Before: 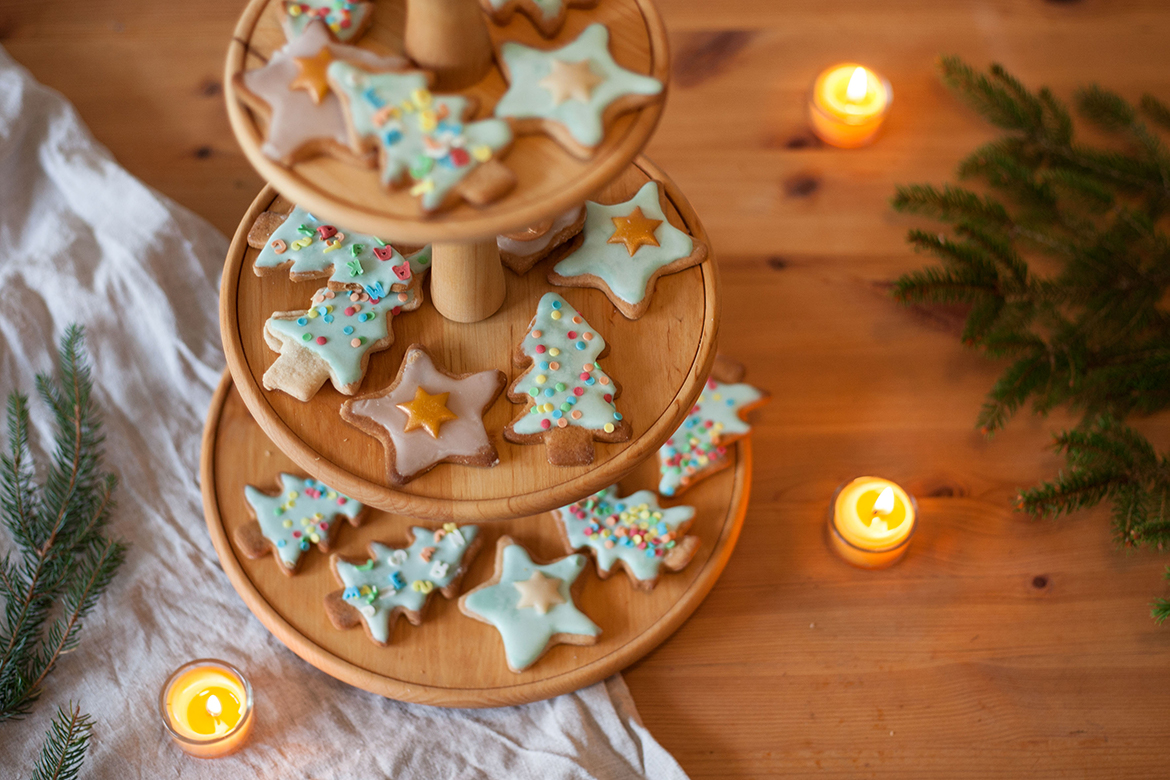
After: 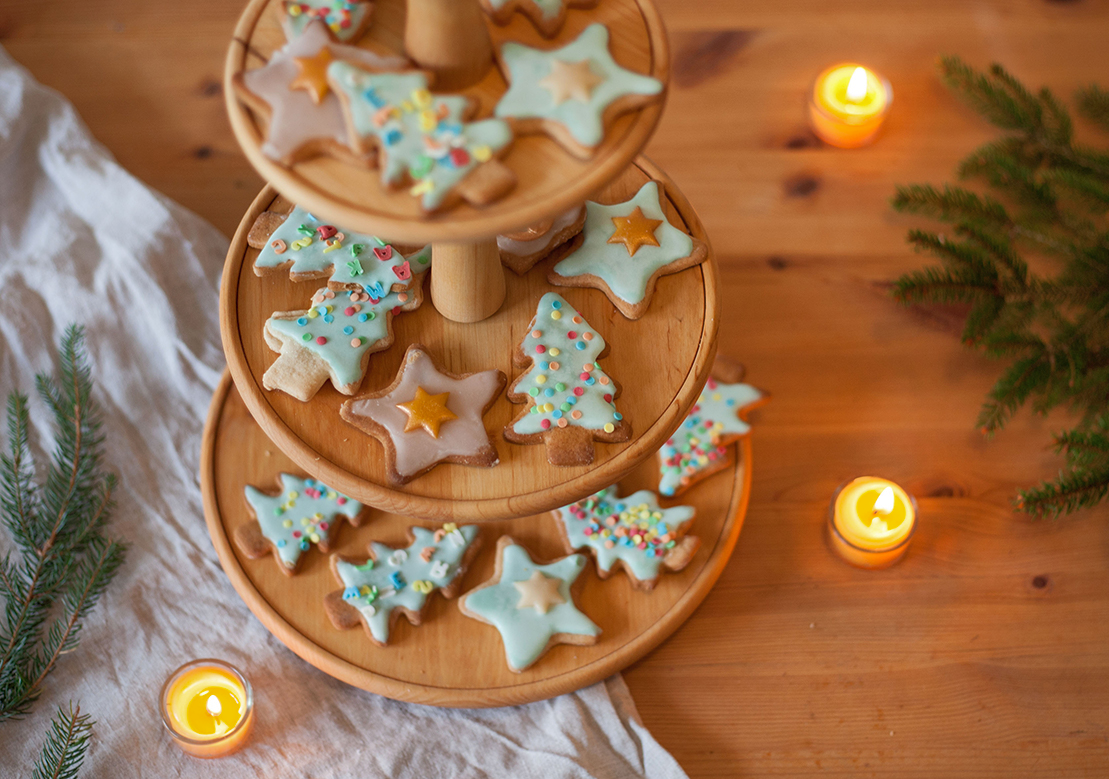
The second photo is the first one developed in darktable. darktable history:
crop and rotate: right 5.167%
shadows and highlights: on, module defaults
